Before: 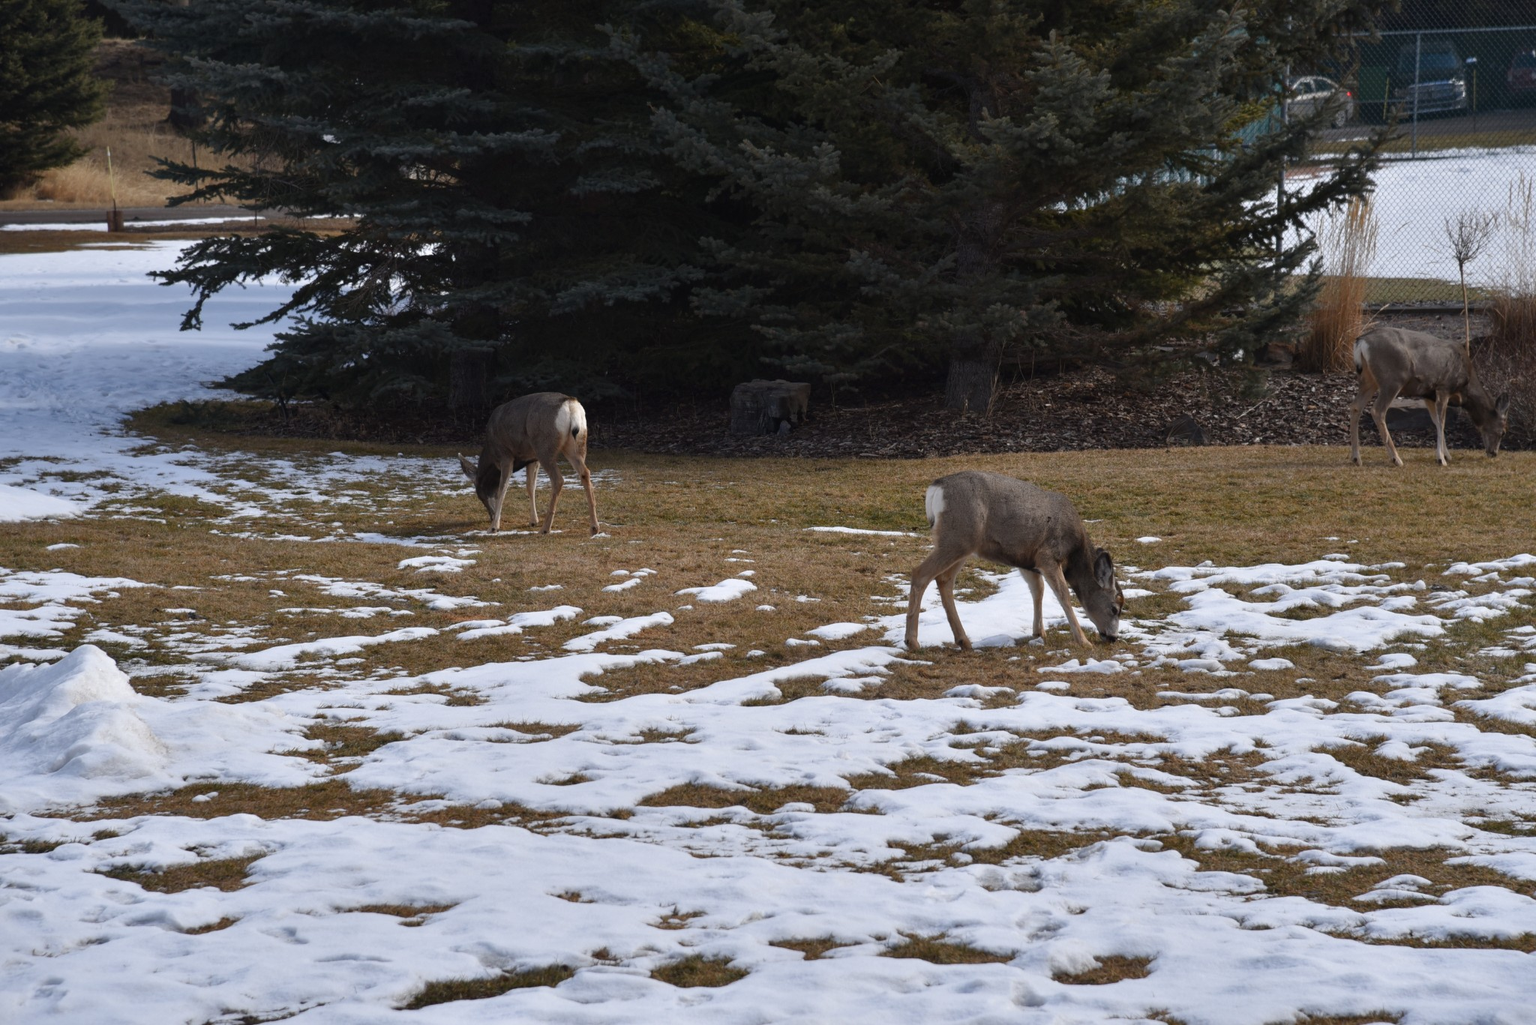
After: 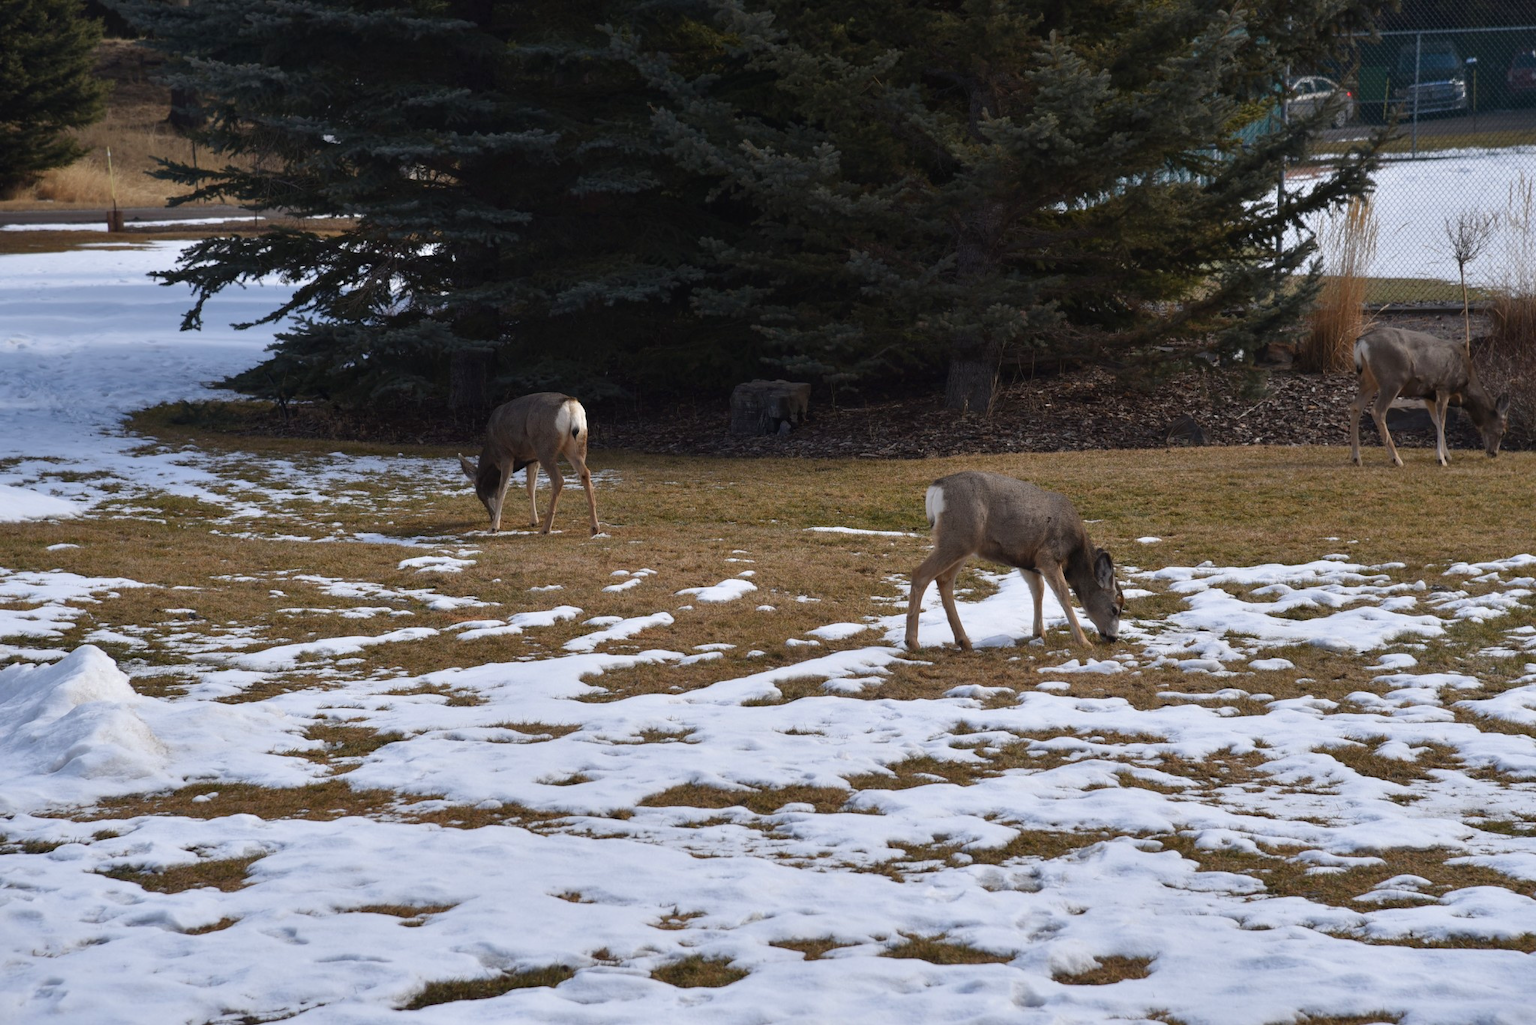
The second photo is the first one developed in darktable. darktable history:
velvia: strength 14.48%
